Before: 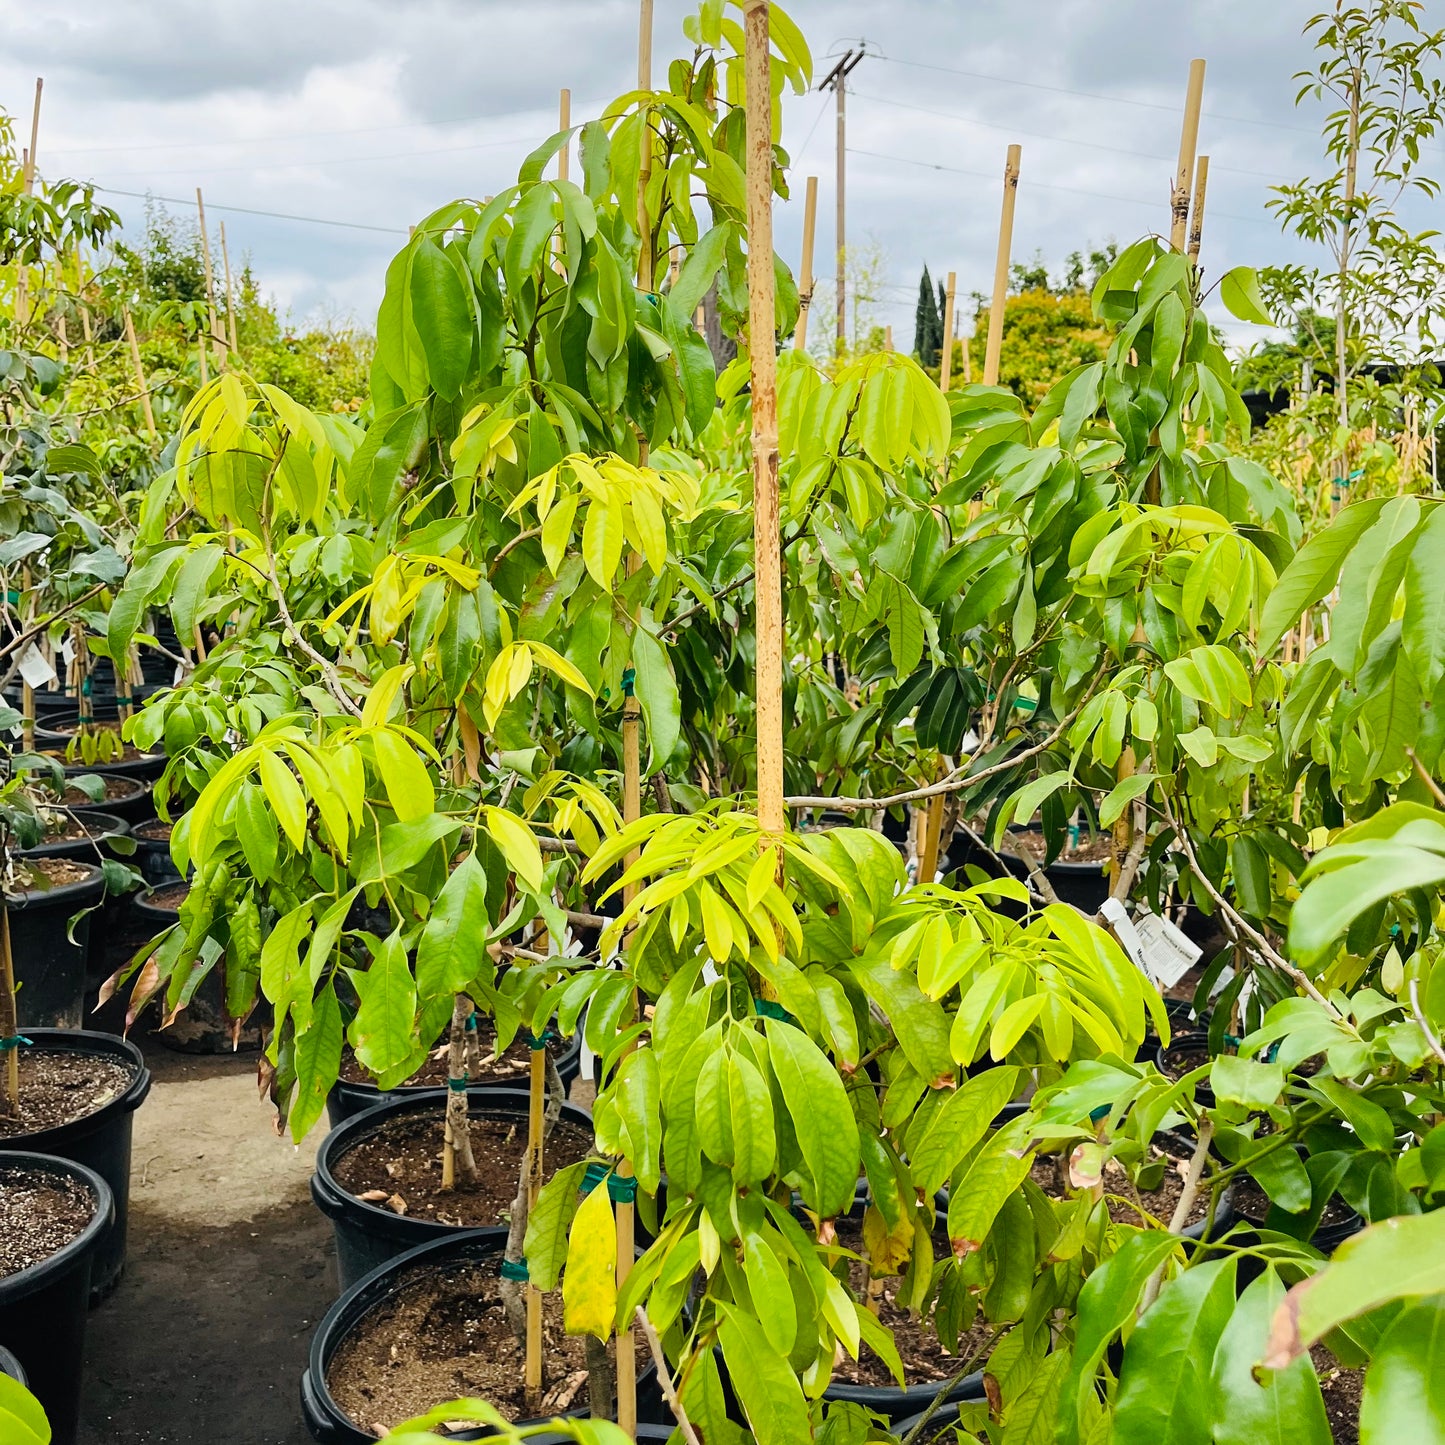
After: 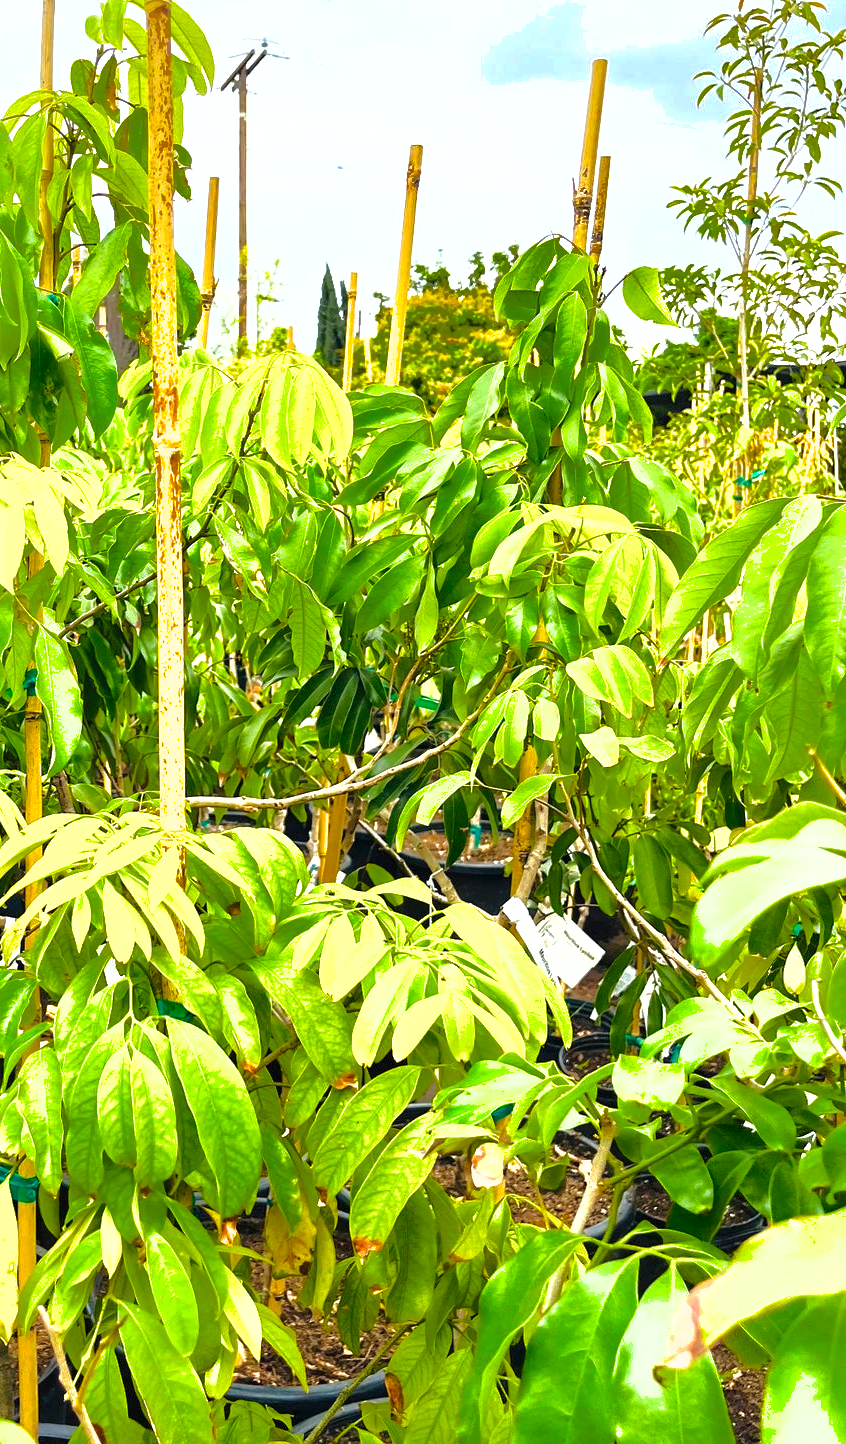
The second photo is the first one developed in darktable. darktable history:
levels: levels [0, 0.394, 0.787]
shadows and highlights: shadows 40, highlights -60
crop: left 41.402%
color balance rgb: perceptual saturation grading › global saturation 20%, global vibrance 20%
